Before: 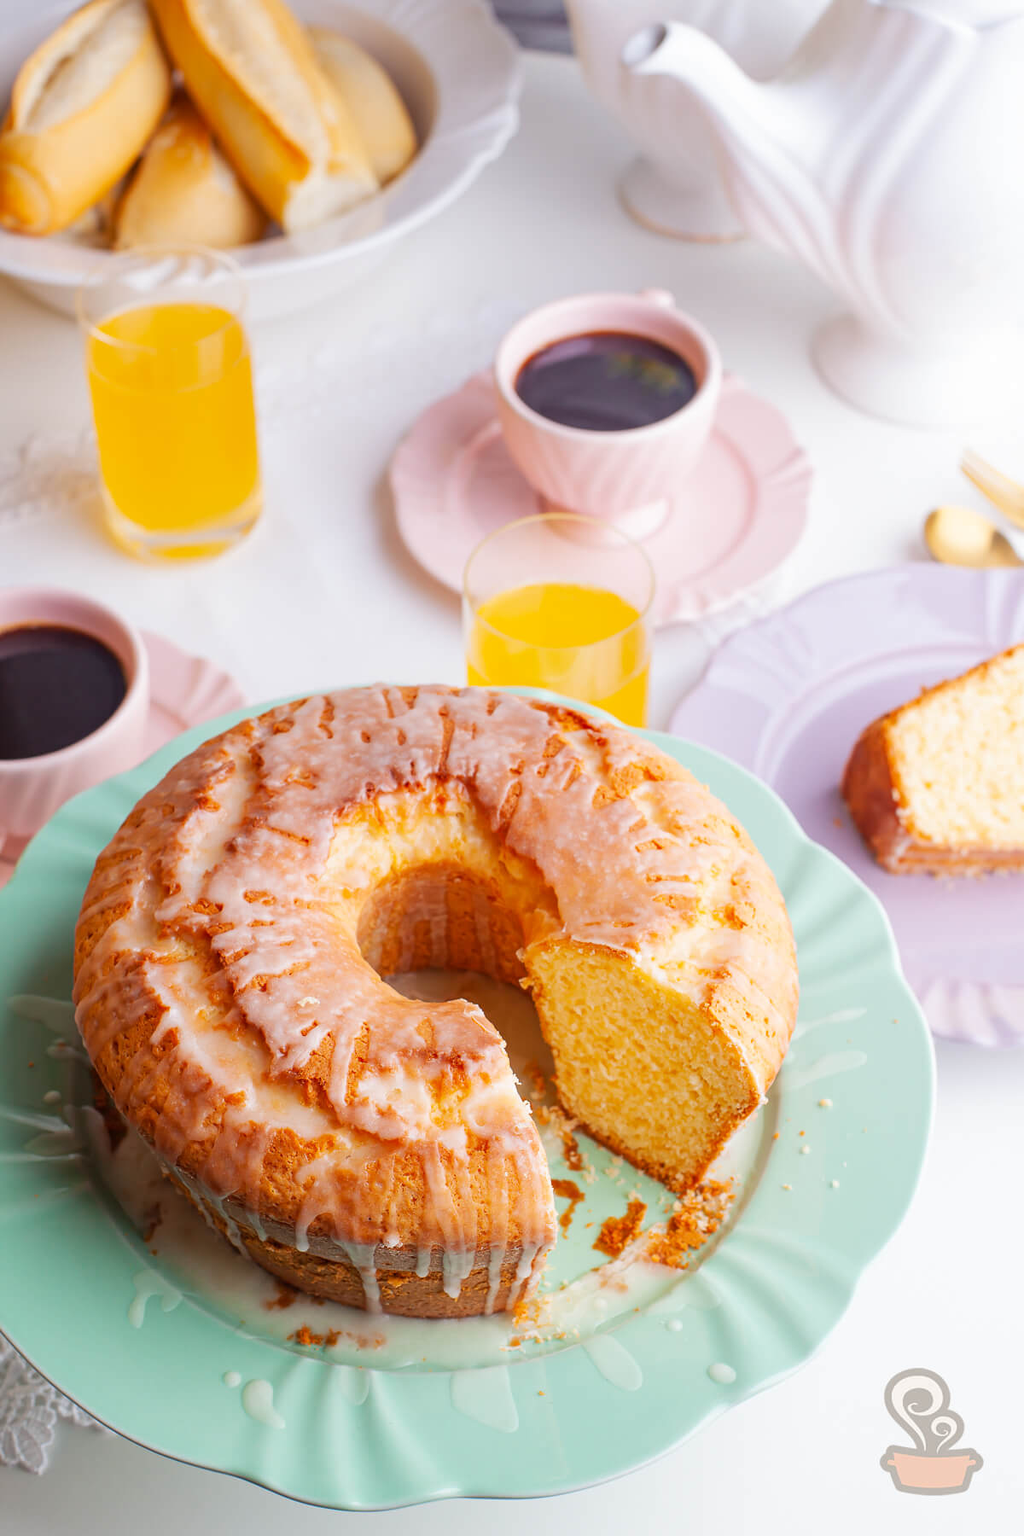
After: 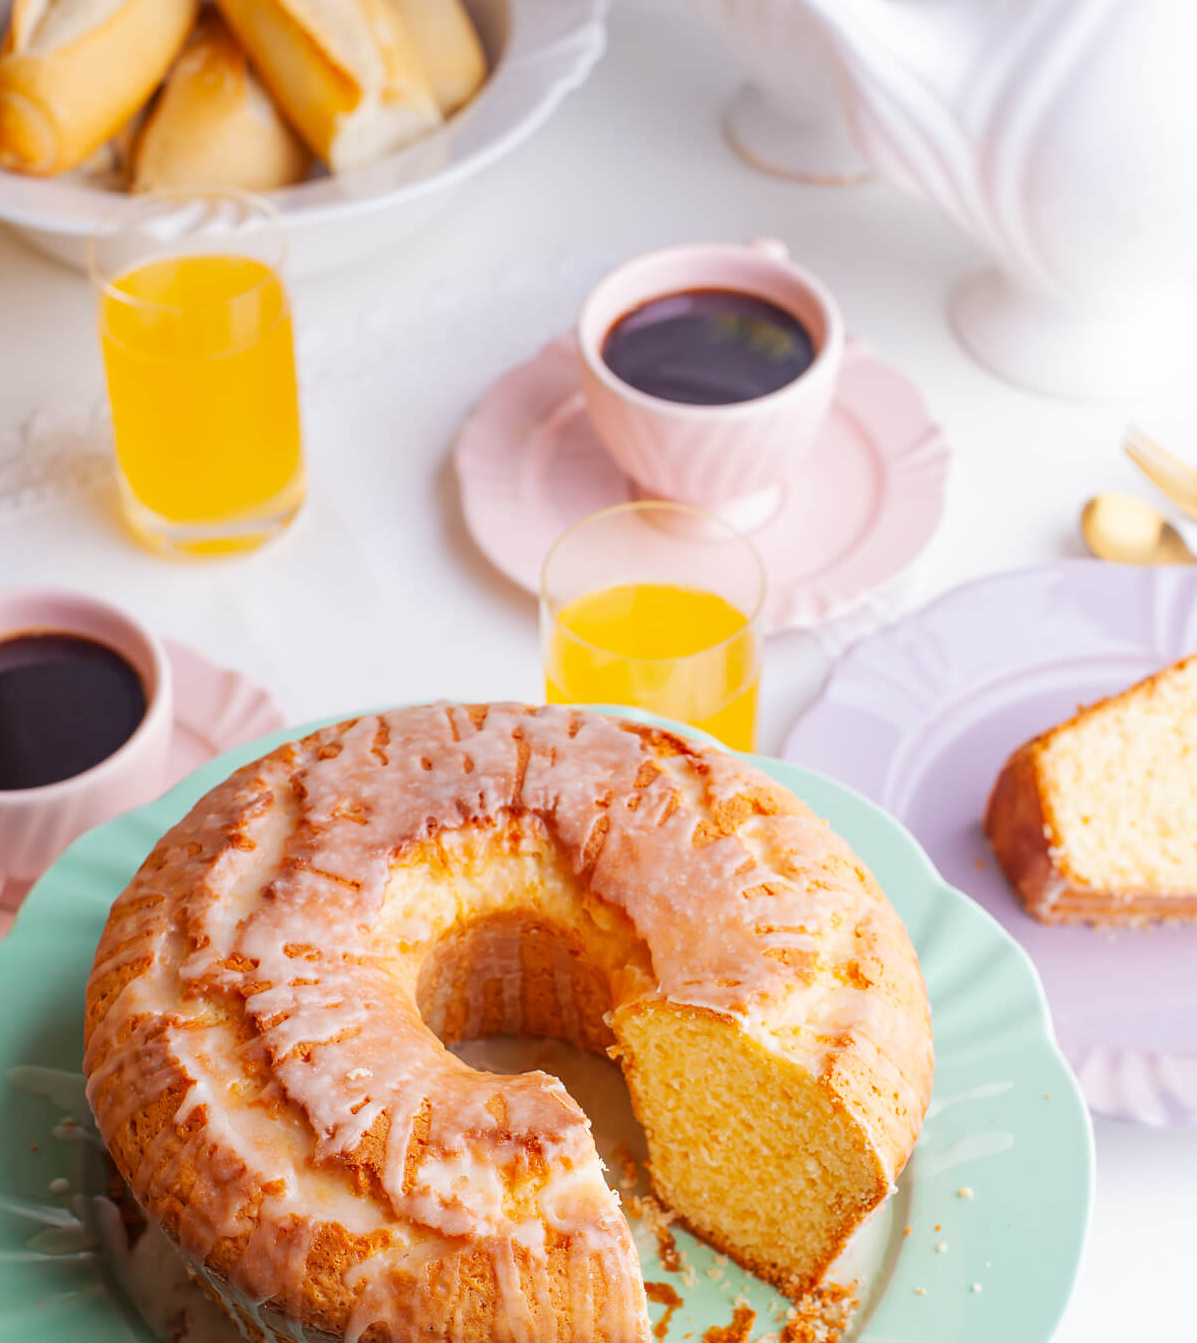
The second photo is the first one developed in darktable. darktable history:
crop: left 0.212%, top 5.566%, bottom 19.771%
